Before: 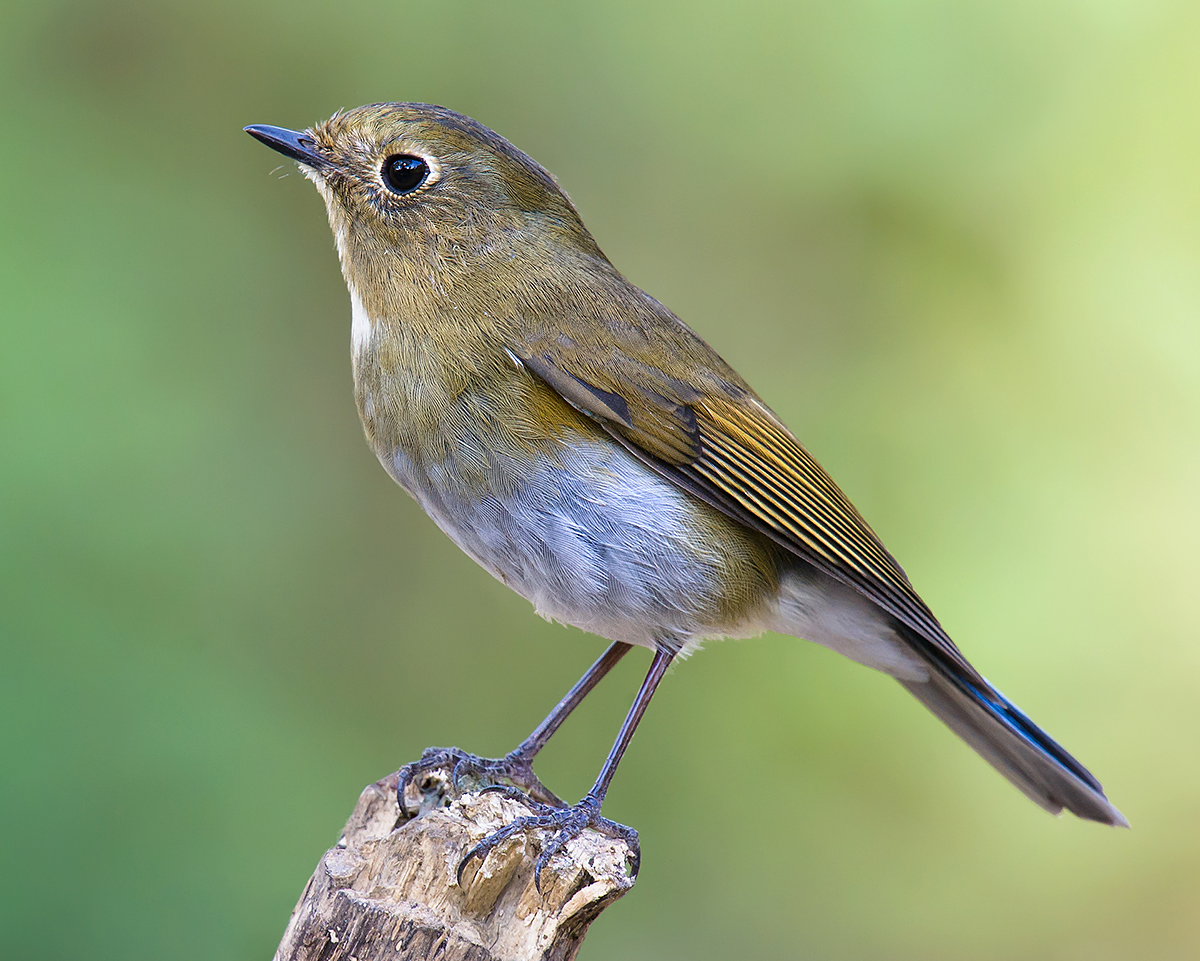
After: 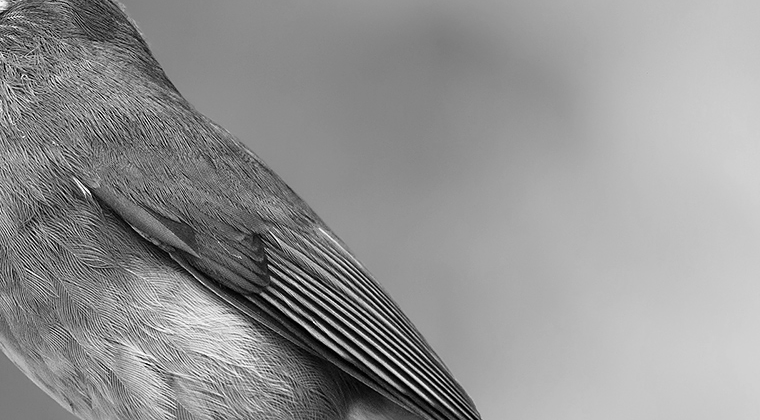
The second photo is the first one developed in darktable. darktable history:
color calibration: output gray [0.22, 0.42, 0.37, 0], x 0.342, y 0.356, temperature 5088.71 K
crop: left 36.008%, top 17.82%, right 0.595%, bottom 38.456%
